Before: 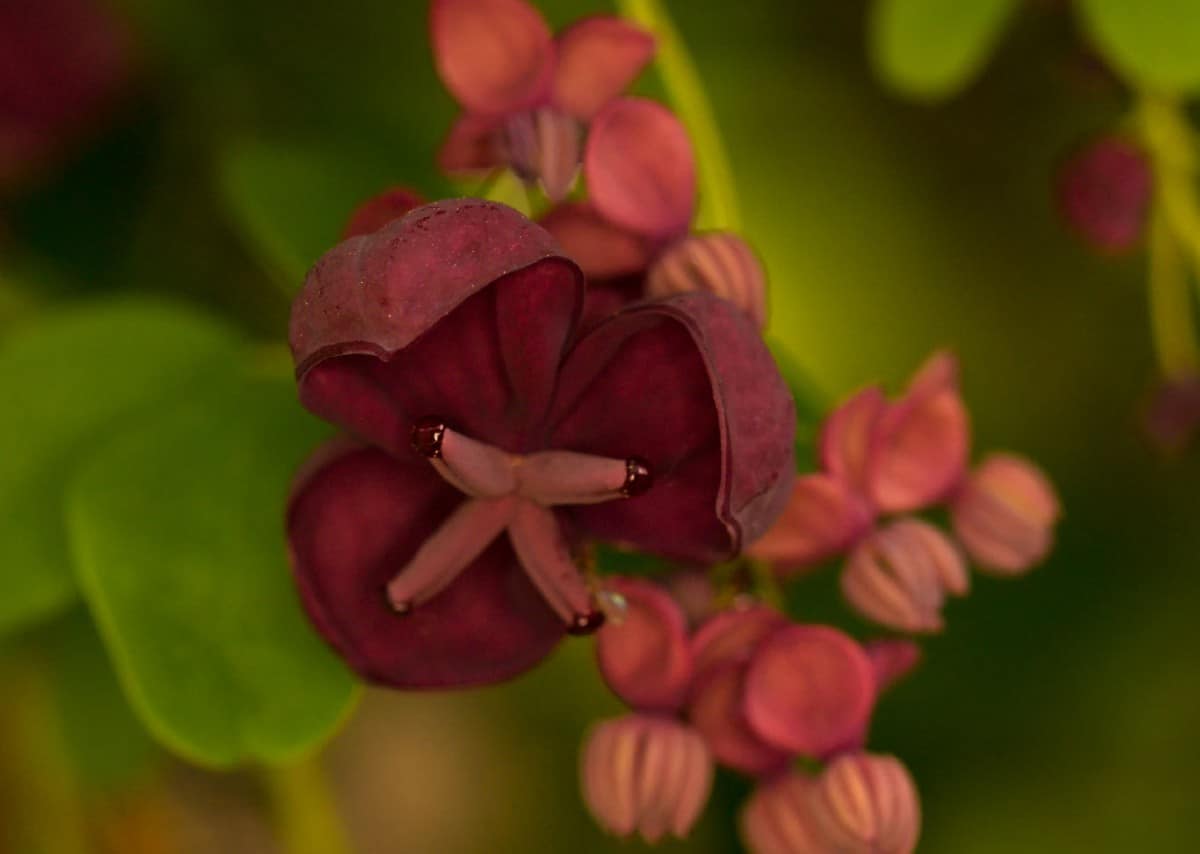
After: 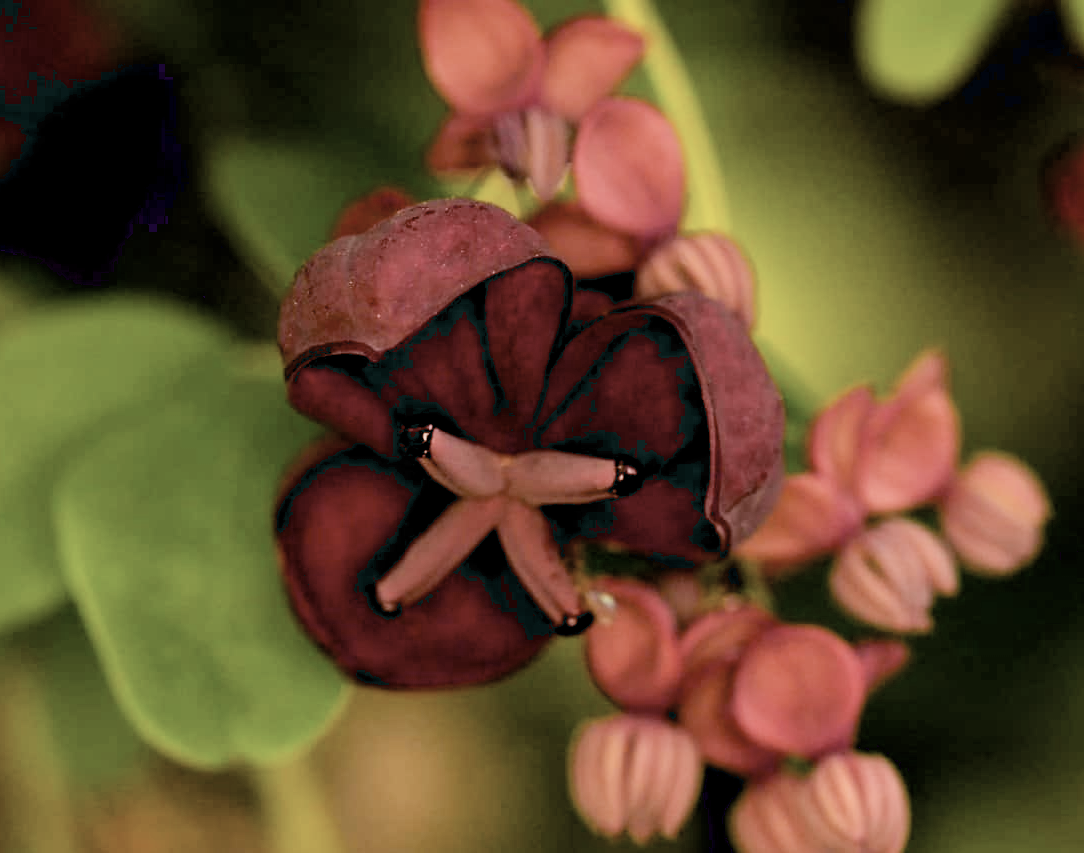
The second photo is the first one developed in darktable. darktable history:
crop and rotate: left 0.952%, right 8.669%
filmic rgb: middle gray luminance 28.88%, black relative exposure -10.3 EV, white relative exposure 5.49 EV, target black luminance 0%, hardness 3.94, latitude 1.24%, contrast 1.121, highlights saturation mix 5.14%, shadows ↔ highlights balance 15.55%
exposure: black level correction 0.011, exposure 1.085 EV, compensate highlight preservation false
contrast brightness saturation: contrast 0.099, saturation -0.364
